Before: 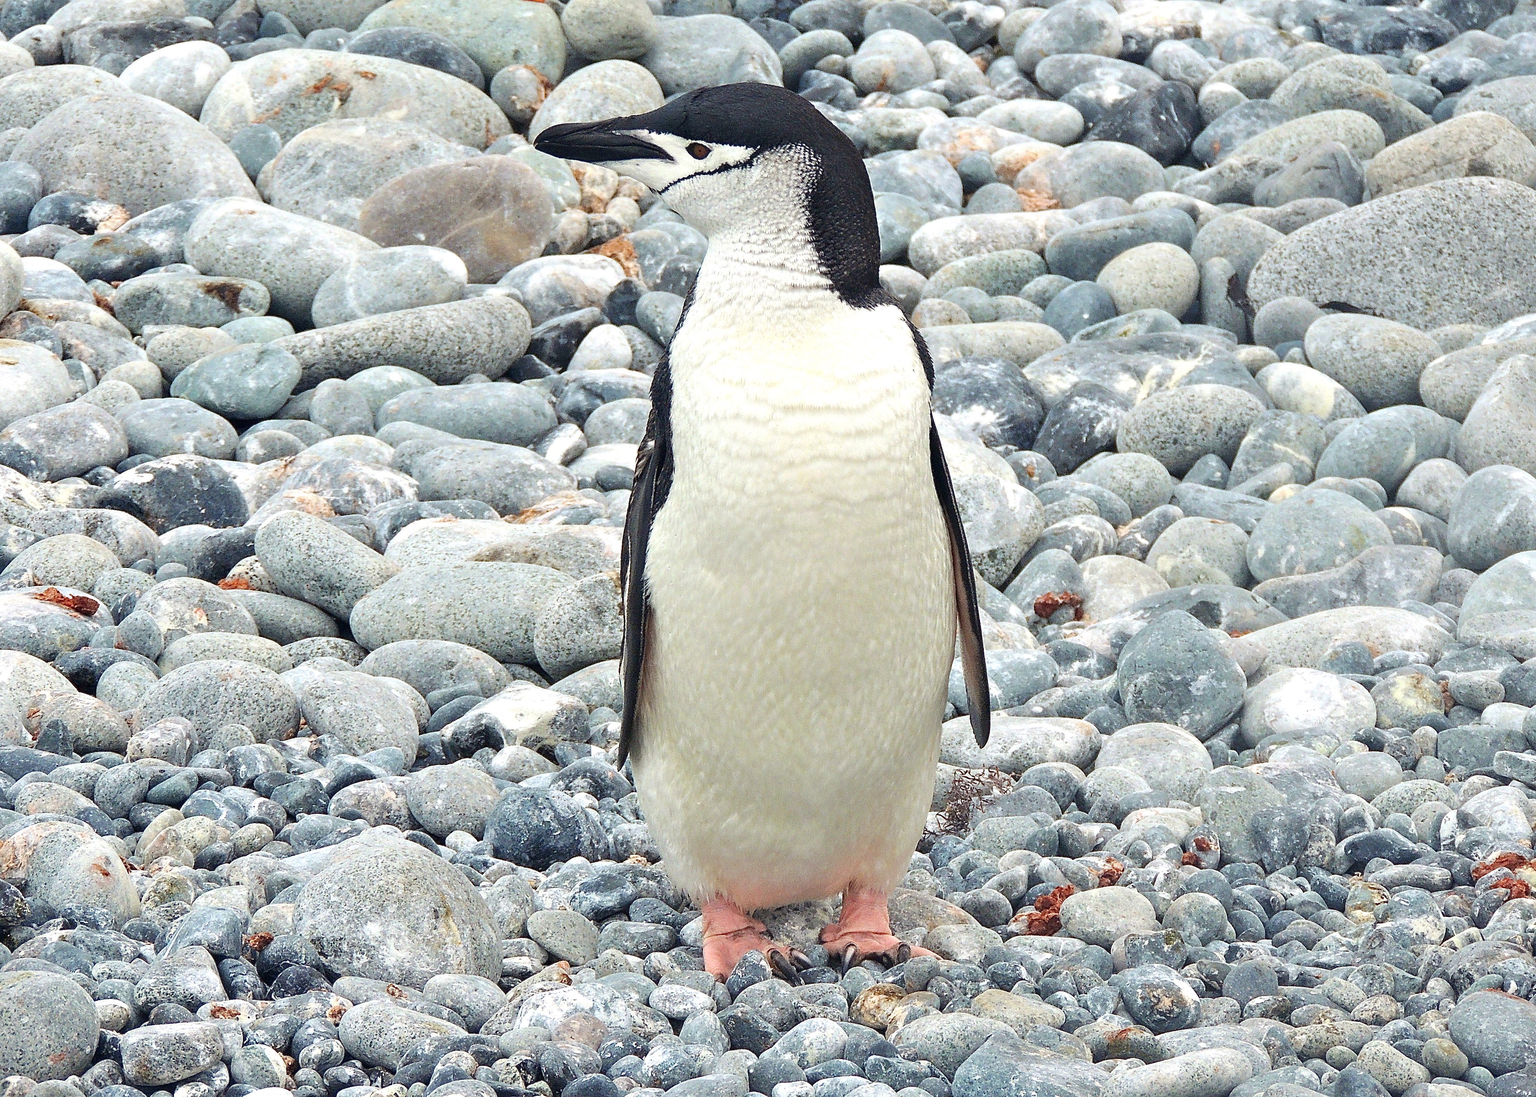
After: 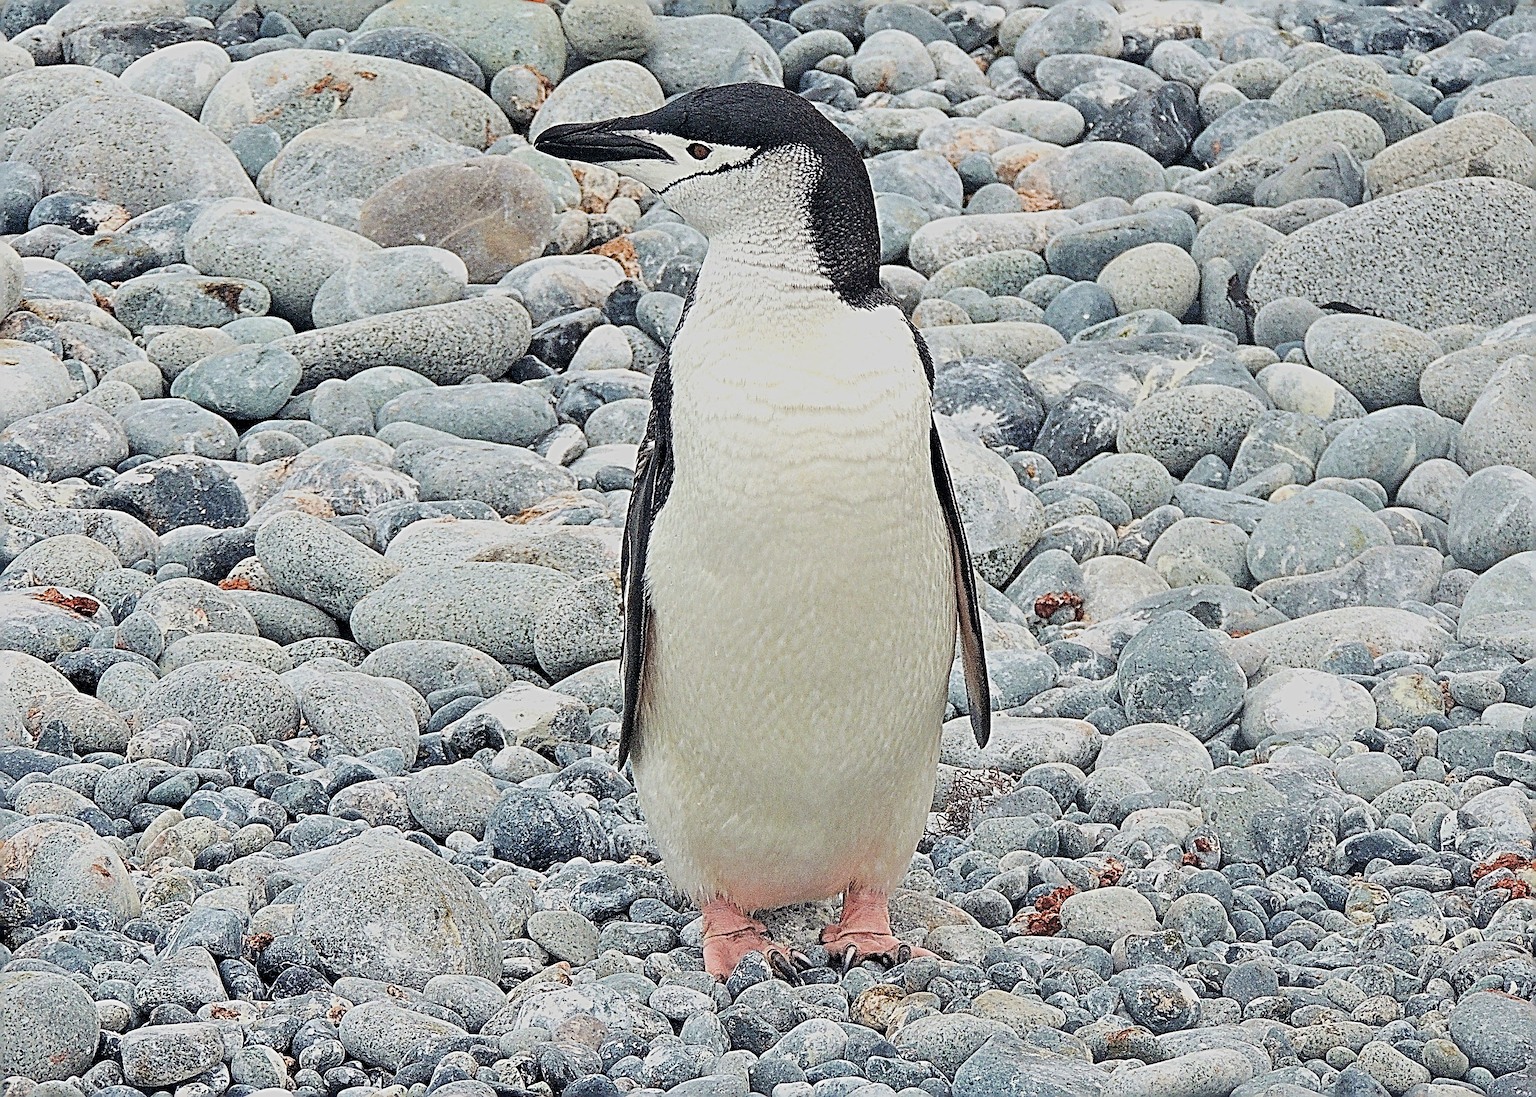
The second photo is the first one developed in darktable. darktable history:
sharpen: radius 6.28, amount 1.794, threshold 0.074
filmic rgb: black relative exposure -7.65 EV, white relative exposure 4.56 EV, hardness 3.61
